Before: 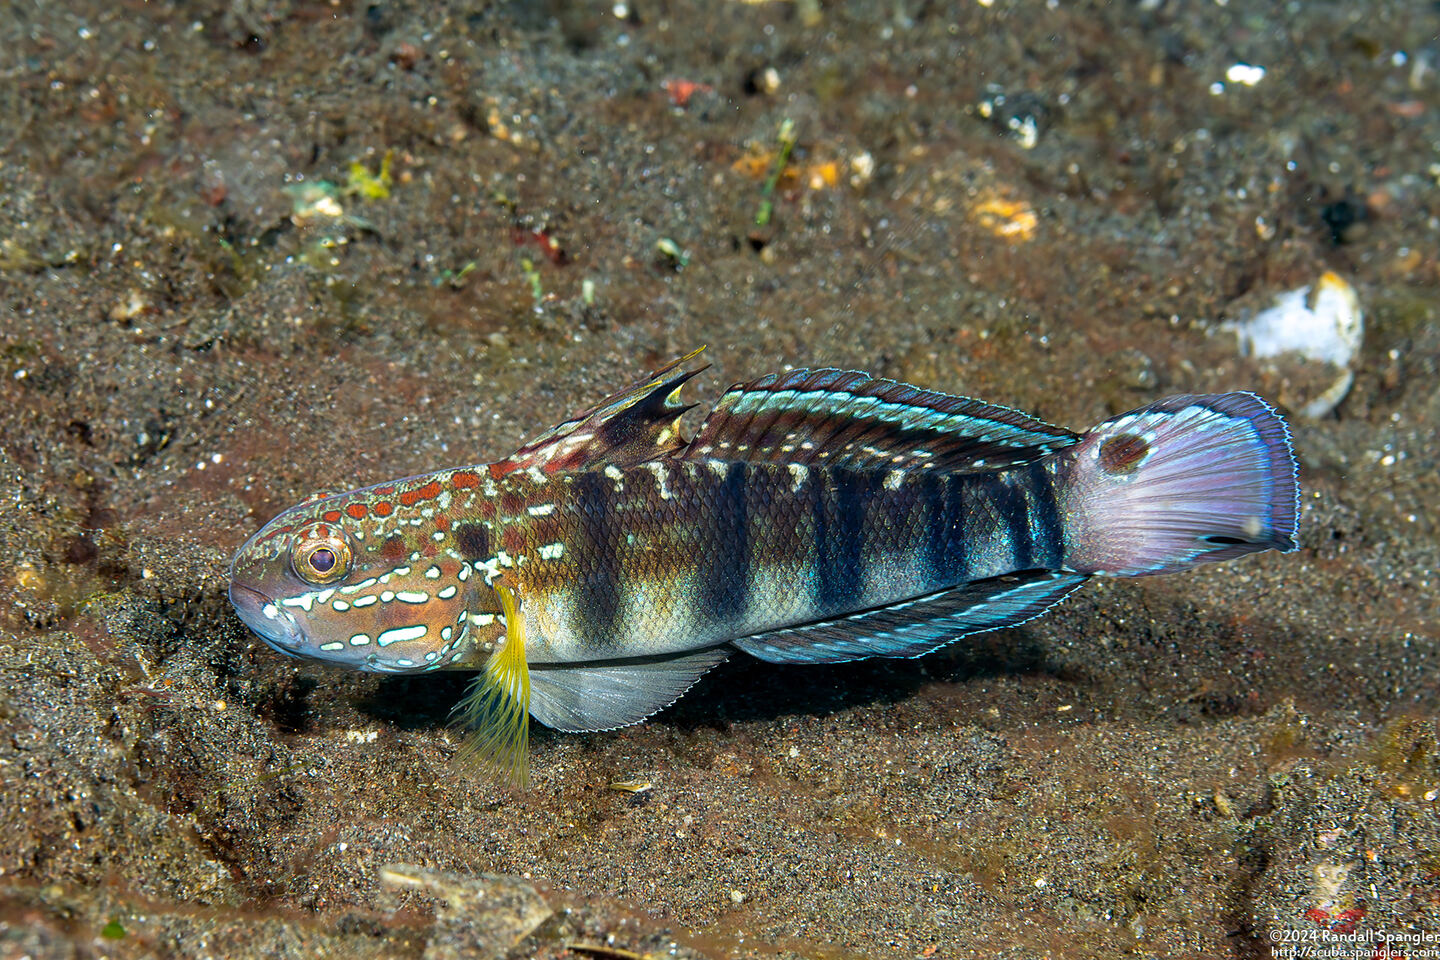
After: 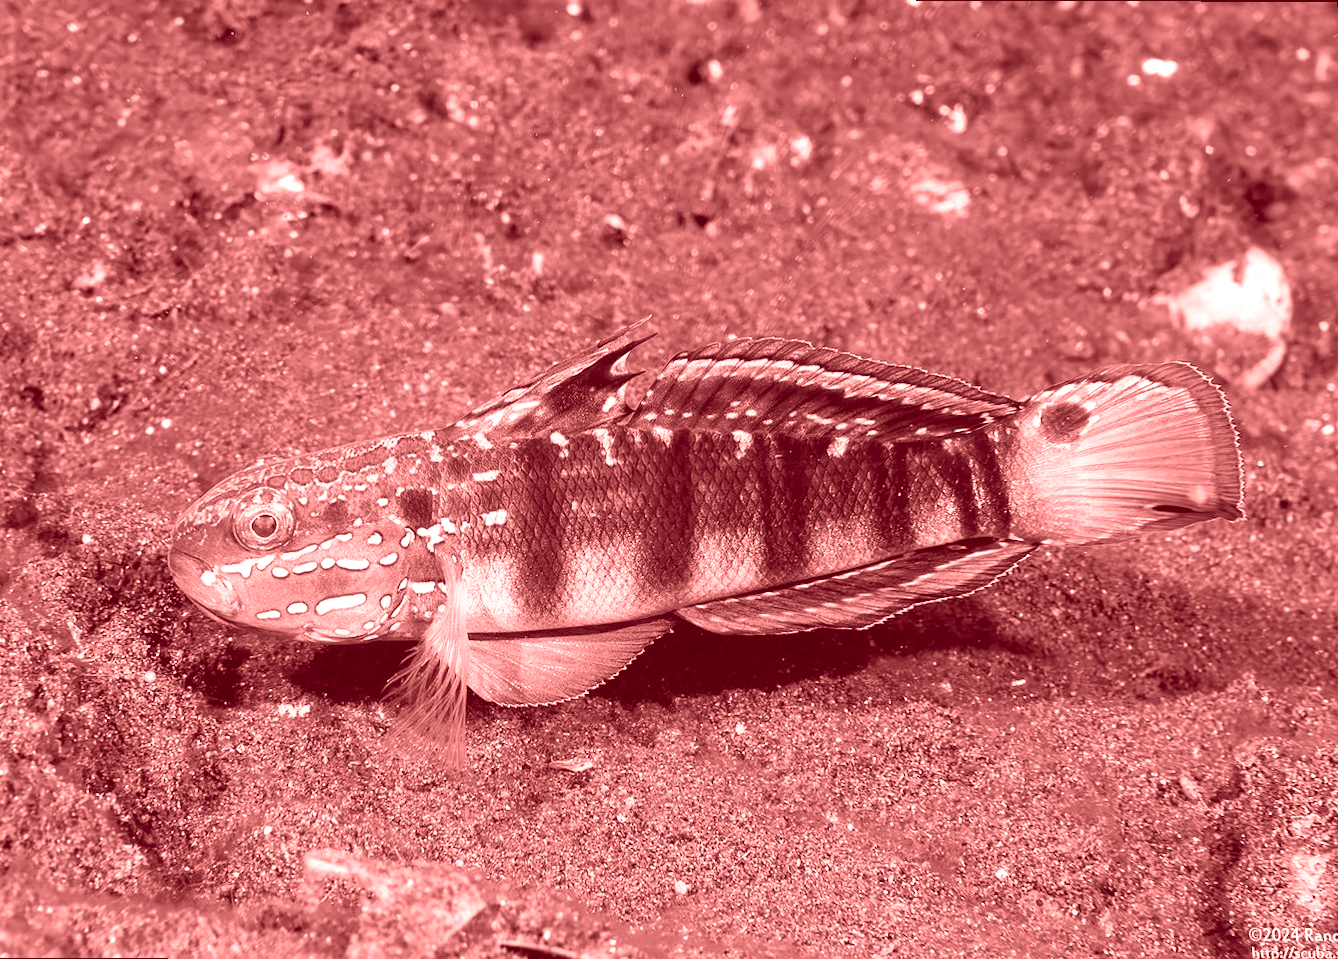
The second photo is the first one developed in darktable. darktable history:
rotate and perspective: rotation 0.215°, lens shift (vertical) -0.139, crop left 0.069, crop right 0.939, crop top 0.002, crop bottom 0.996
contrast brightness saturation: contrast 0.15, brightness 0.05
colorize: saturation 60%, source mix 100%
white balance: emerald 1
tone equalizer: on, module defaults
